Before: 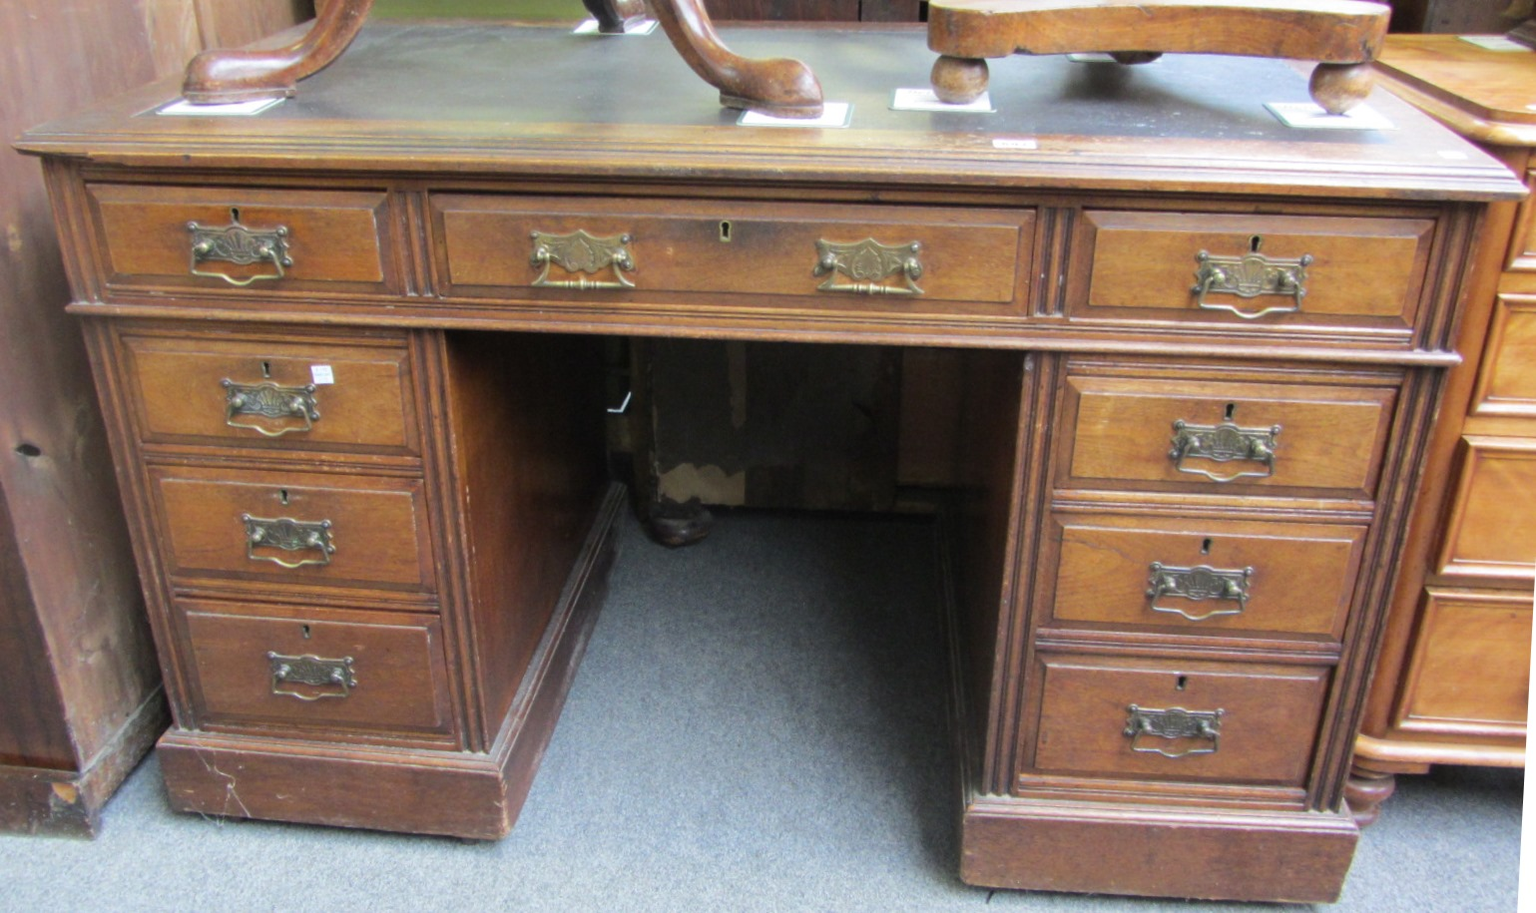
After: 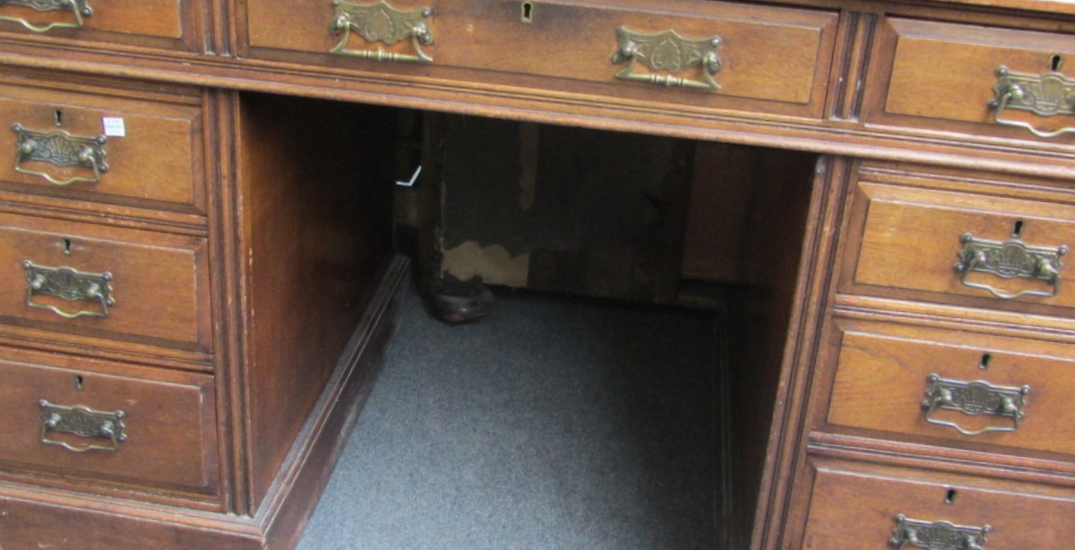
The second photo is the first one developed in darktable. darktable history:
color zones: curves: ch0 [(0, 0.465) (0.092, 0.596) (0.289, 0.464) (0.429, 0.453) (0.571, 0.464) (0.714, 0.455) (0.857, 0.462) (1, 0.465)]
crop and rotate: angle -4.1°, left 9.845%, top 20.727%, right 12.057%, bottom 12.018%
